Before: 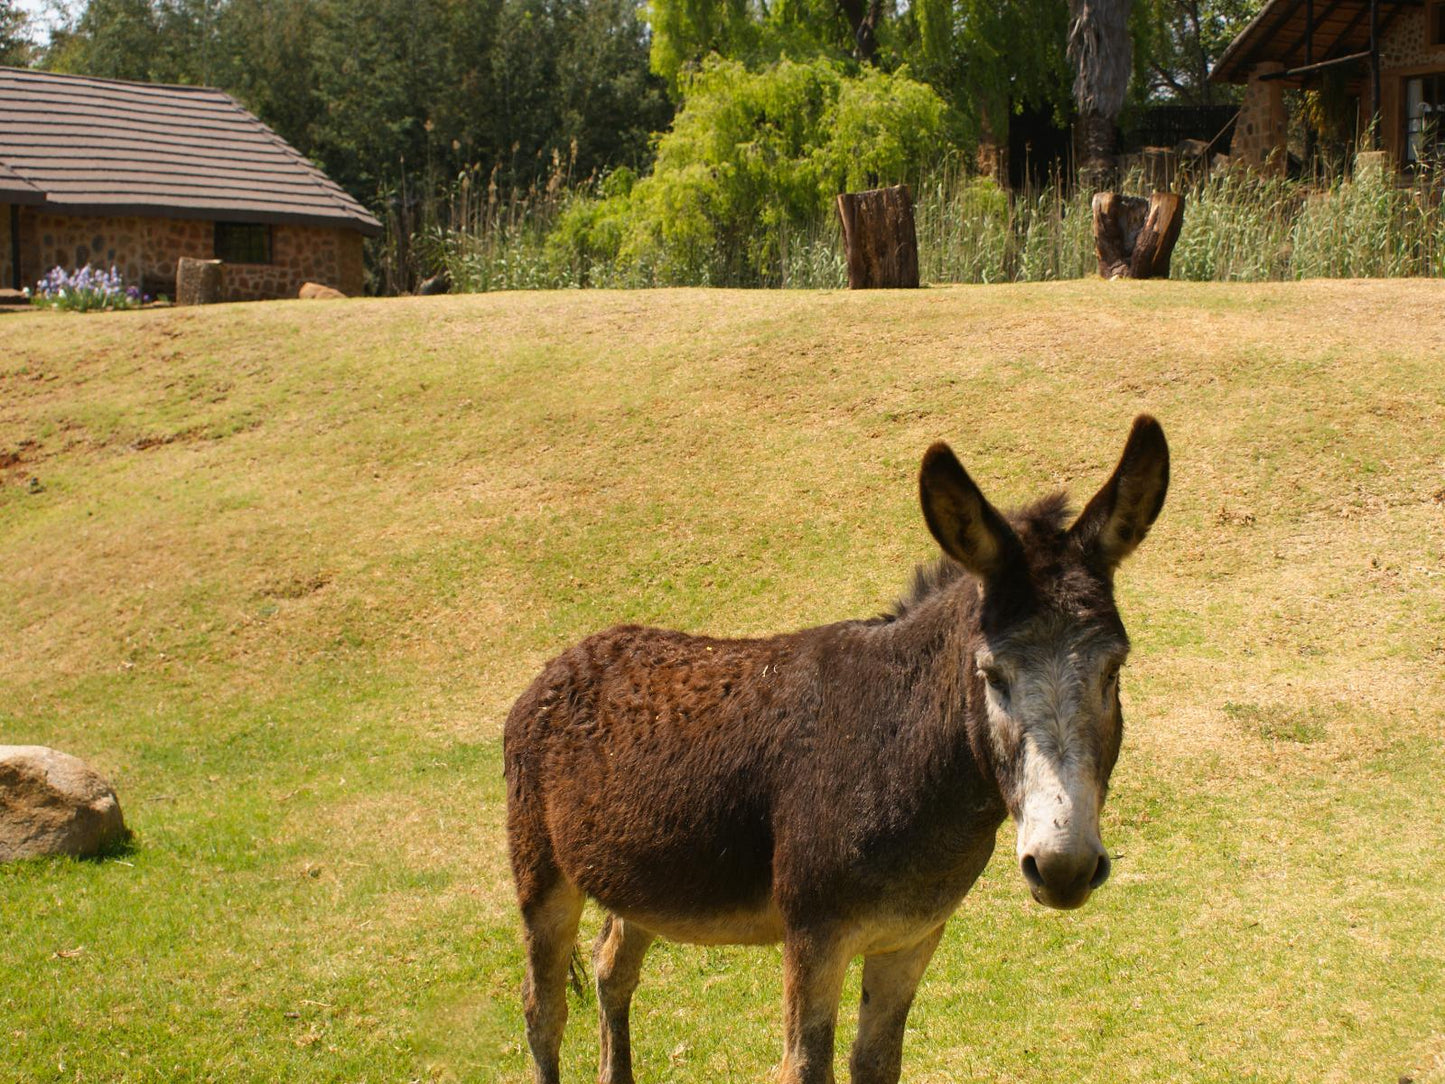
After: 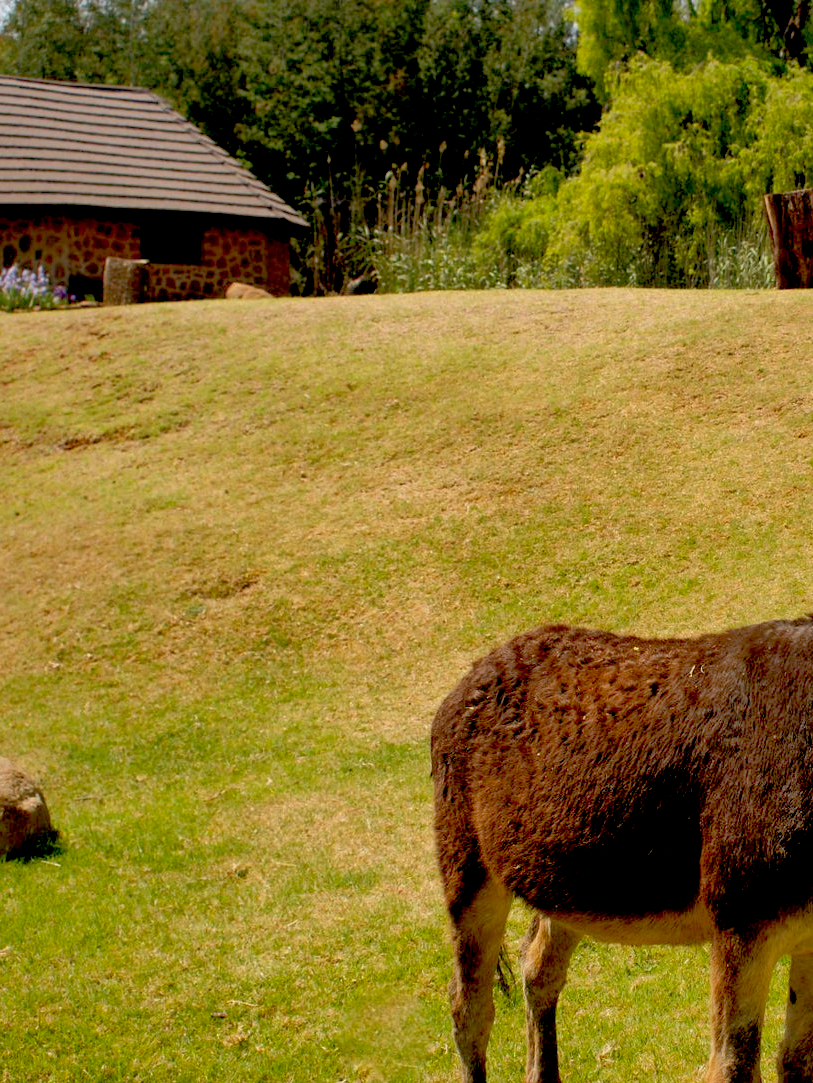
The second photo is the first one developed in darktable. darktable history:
base curve: preserve colors none
crop: left 5.114%, right 38.589%
exposure: black level correction 0.029, exposure -0.073 EV, compensate highlight preservation false
white balance: emerald 1
grain: coarseness 0.81 ISO, strength 1.34%, mid-tones bias 0%
shadows and highlights: on, module defaults
